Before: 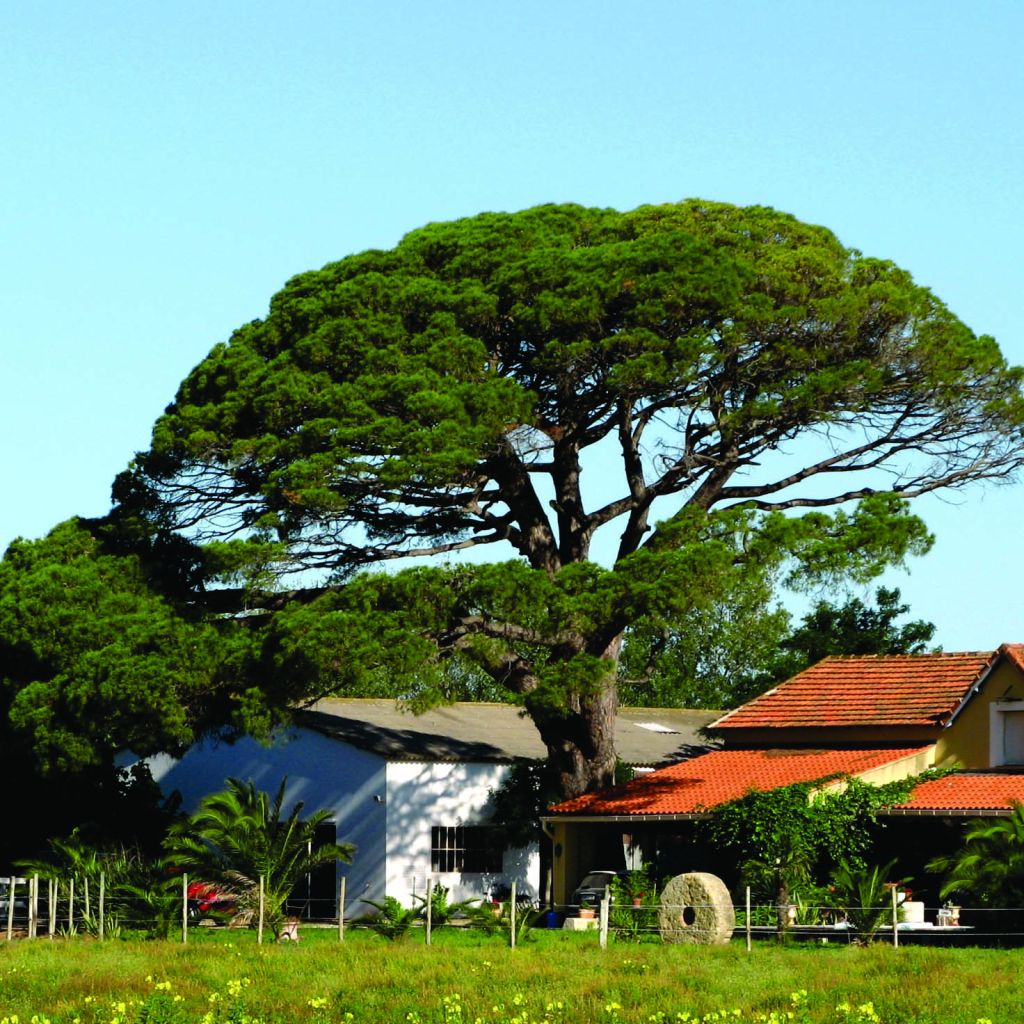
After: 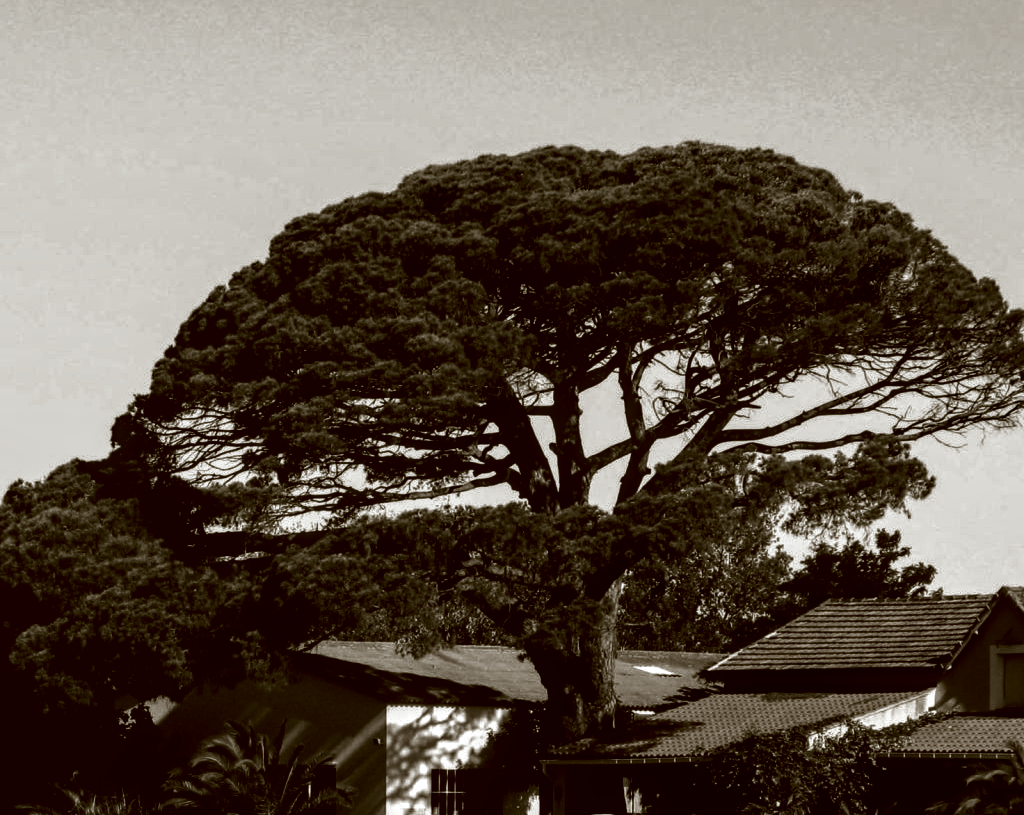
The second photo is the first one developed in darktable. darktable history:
contrast brightness saturation: contrast -0.037, brightness -0.577, saturation -0.983
crop and rotate: top 5.651%, bottom 14.748%
local contrast: detail 154%
color correction: highlights a* -0.609, highlights b* 0.172, shadows a* 4.41, shadows b* 20.29
